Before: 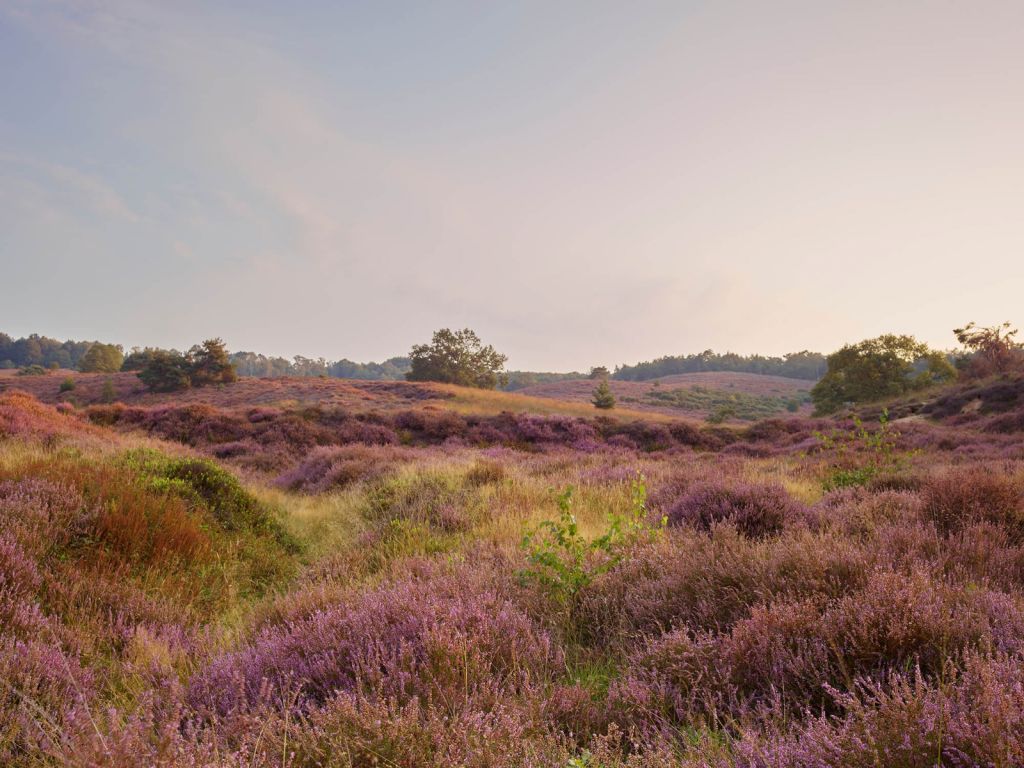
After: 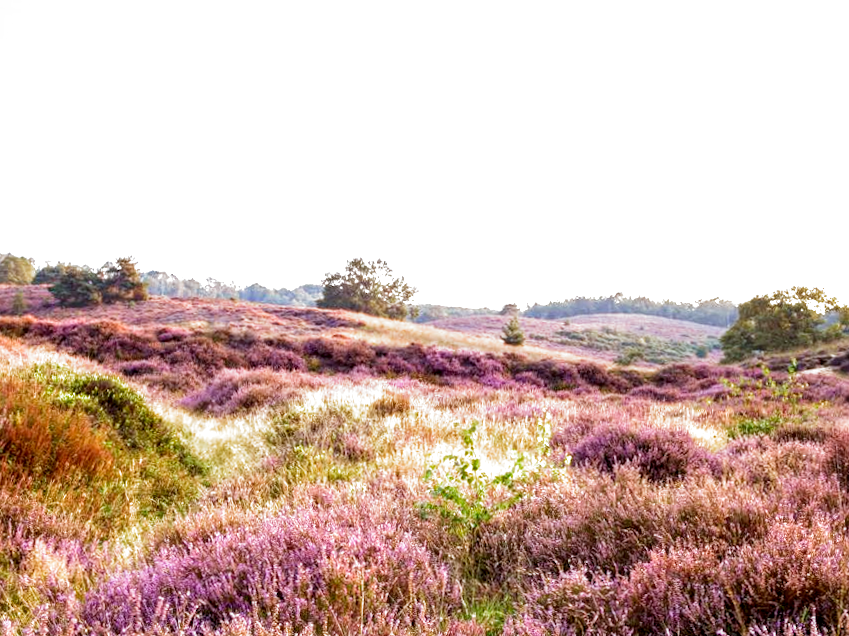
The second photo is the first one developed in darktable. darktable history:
local contrast: on, module defaults
contrast equalizer: y [[0.509, 0.517, 0.523, 0.523, 0.517, 0.509], [0.5 ×6], [0.5 ×6], [0 ×6], [0 ×6]]
crop and rotate: angle -3.27°, left 5.211%, top 5.211%, right 4.607%, bottom 4.607%
exposure: exposure 1.223 EV, compensate highlight preservation false
rotate and perspective: rotation -0.45°, automatic cropping original format, crop left 0.008, crop right 0.992, crop top 0.012, crop bottom 0.988
filmic rgb: black relative exposure -8.2 EV, white relative exposure 2.2 EV, threshold 3 EV, hardness 7.11, latitude 75%, contrast 1.325, highlights saturation mix -2%, shadows ↔ highlights balance 30%, preserve chrominance no, color science v5 (2021), contrast in shadows safe, contrast in highlights safe, enable highlight reconstruction true
color calibration: illuminant custom, x 0.368, y 0.373, temperature 4330.32 K
